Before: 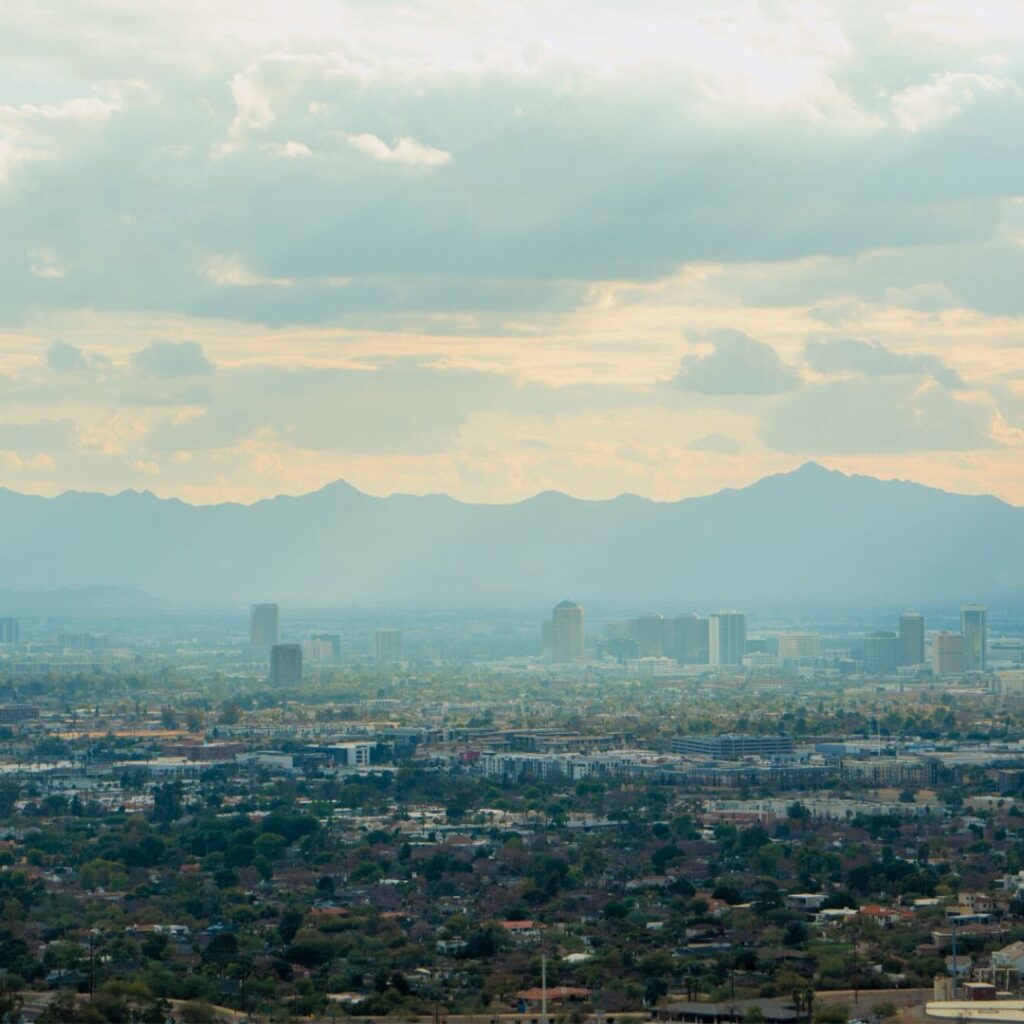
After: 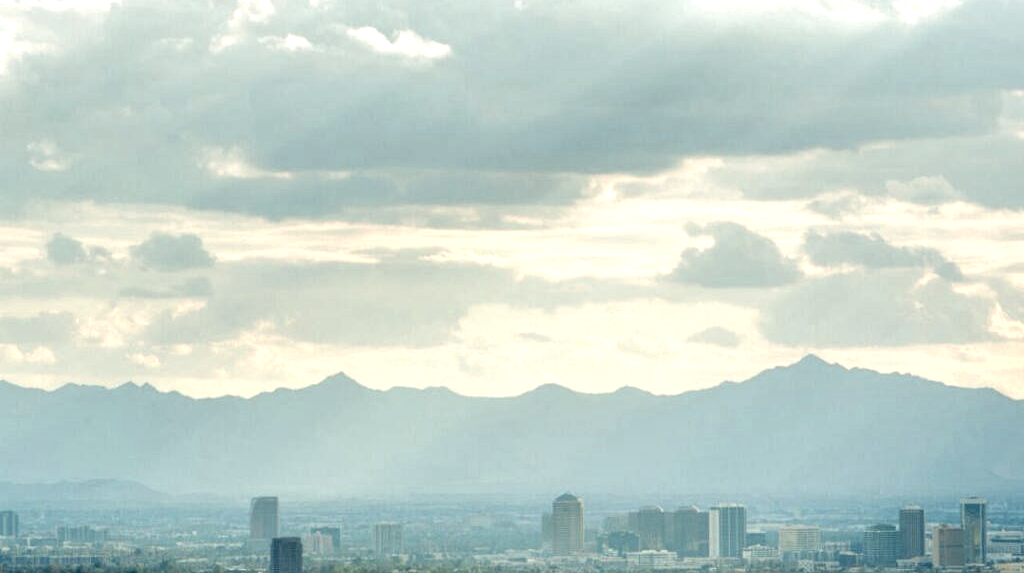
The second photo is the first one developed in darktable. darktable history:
color balance rgb: shadows lift › luminance -21.632%, shadows lift › chroma 8.798%, shadows lift › hue 285.67°, highlights gain › luminance 17.717%, perceptual saturation grading › global saturation 20%, perceptual saturation grading › highlights -49.746%, perceptual saturation grading › shadows 26.084%, global vibrance 10.331%, saturation formula JzAzBz (2021)
local contrast: highlights 19%, detail 186%
crop and rotate: top 10.523%, bottom 33.52%
